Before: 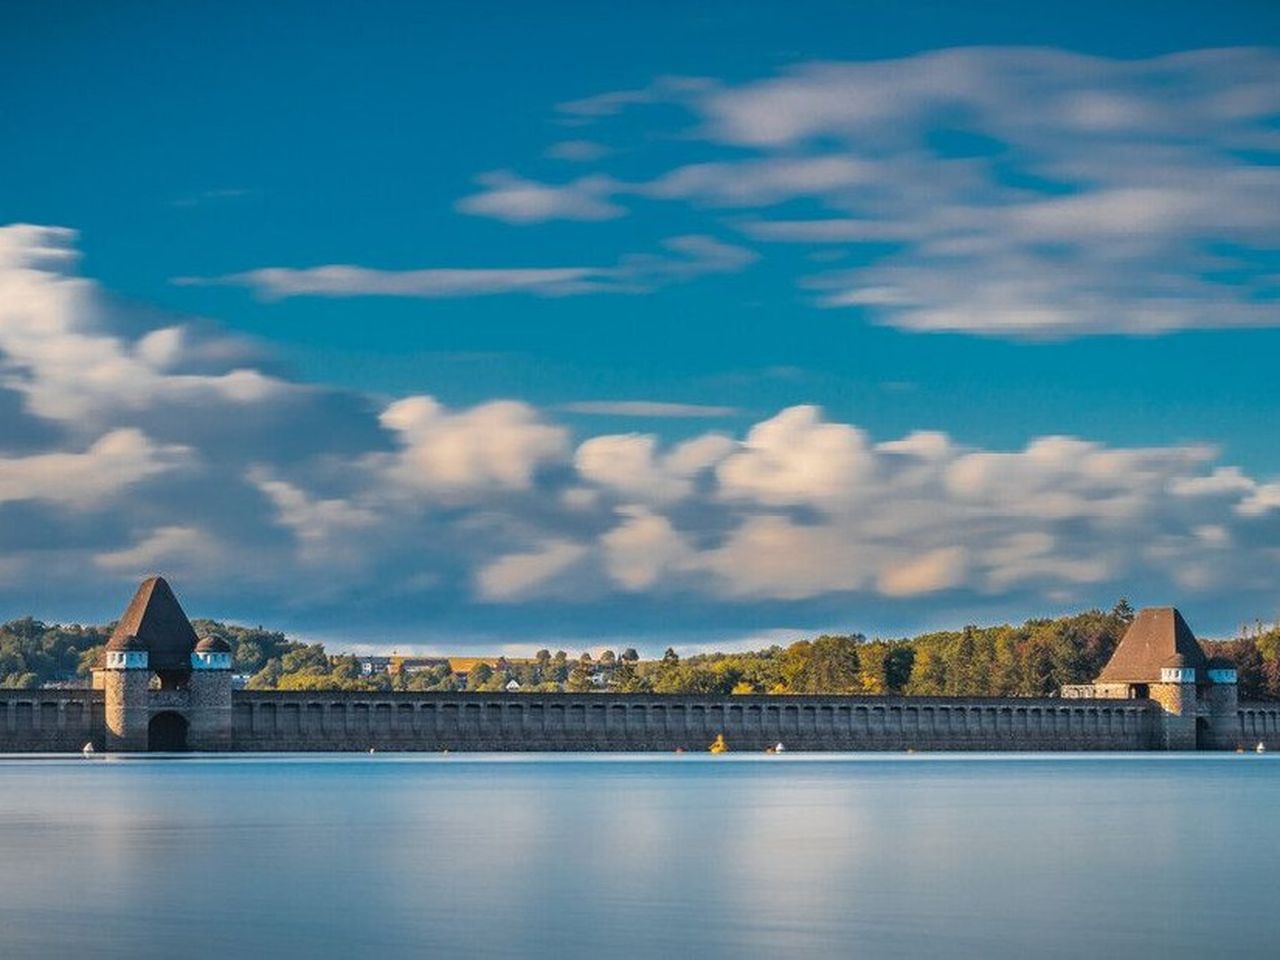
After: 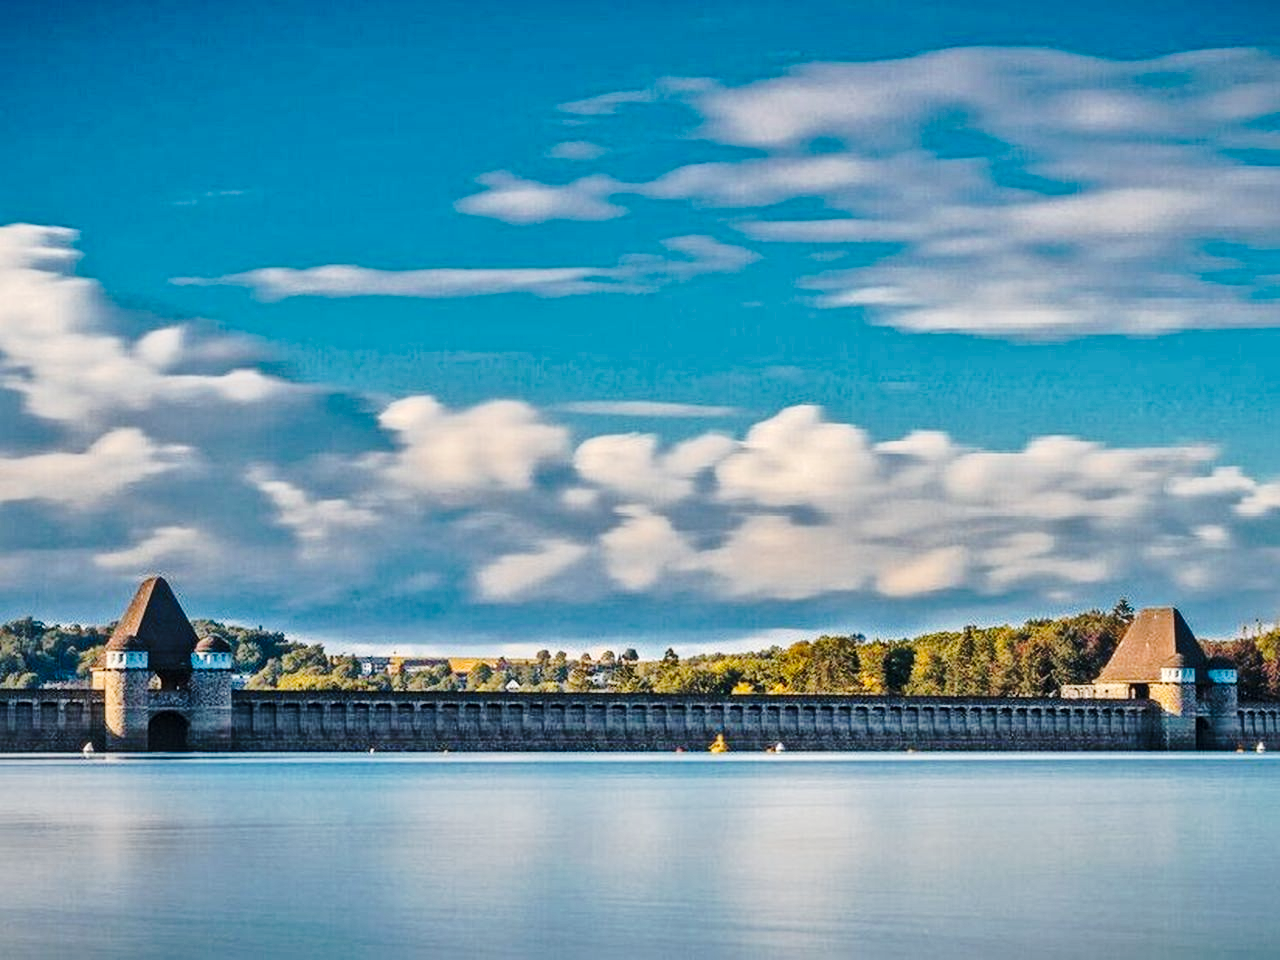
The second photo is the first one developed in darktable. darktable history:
tone curve: curves: ch0 [(0, 0) (0.003, 0.039) (0.011, 0.042) (0.025, 0.048) (0.044, 0.058) (0.069, 0.071) (0.1, 0.089) (0.136, 0.114) (0.177, 0.146) (0.224, 0.199) (0.277, 0.27) (0.335, 0.364) (0.399, 0.47) (0.468, 0.566) (0.543, 0.643) (0.623, 0.73) (0.709, 0.8) (0.801, 0.863) (0.898, 0.925) (1, 1)], preserve colors none
local contrast: mode bilateral grid, contrast 20, coarseness 19, detail 163%, midtone range 0.2
